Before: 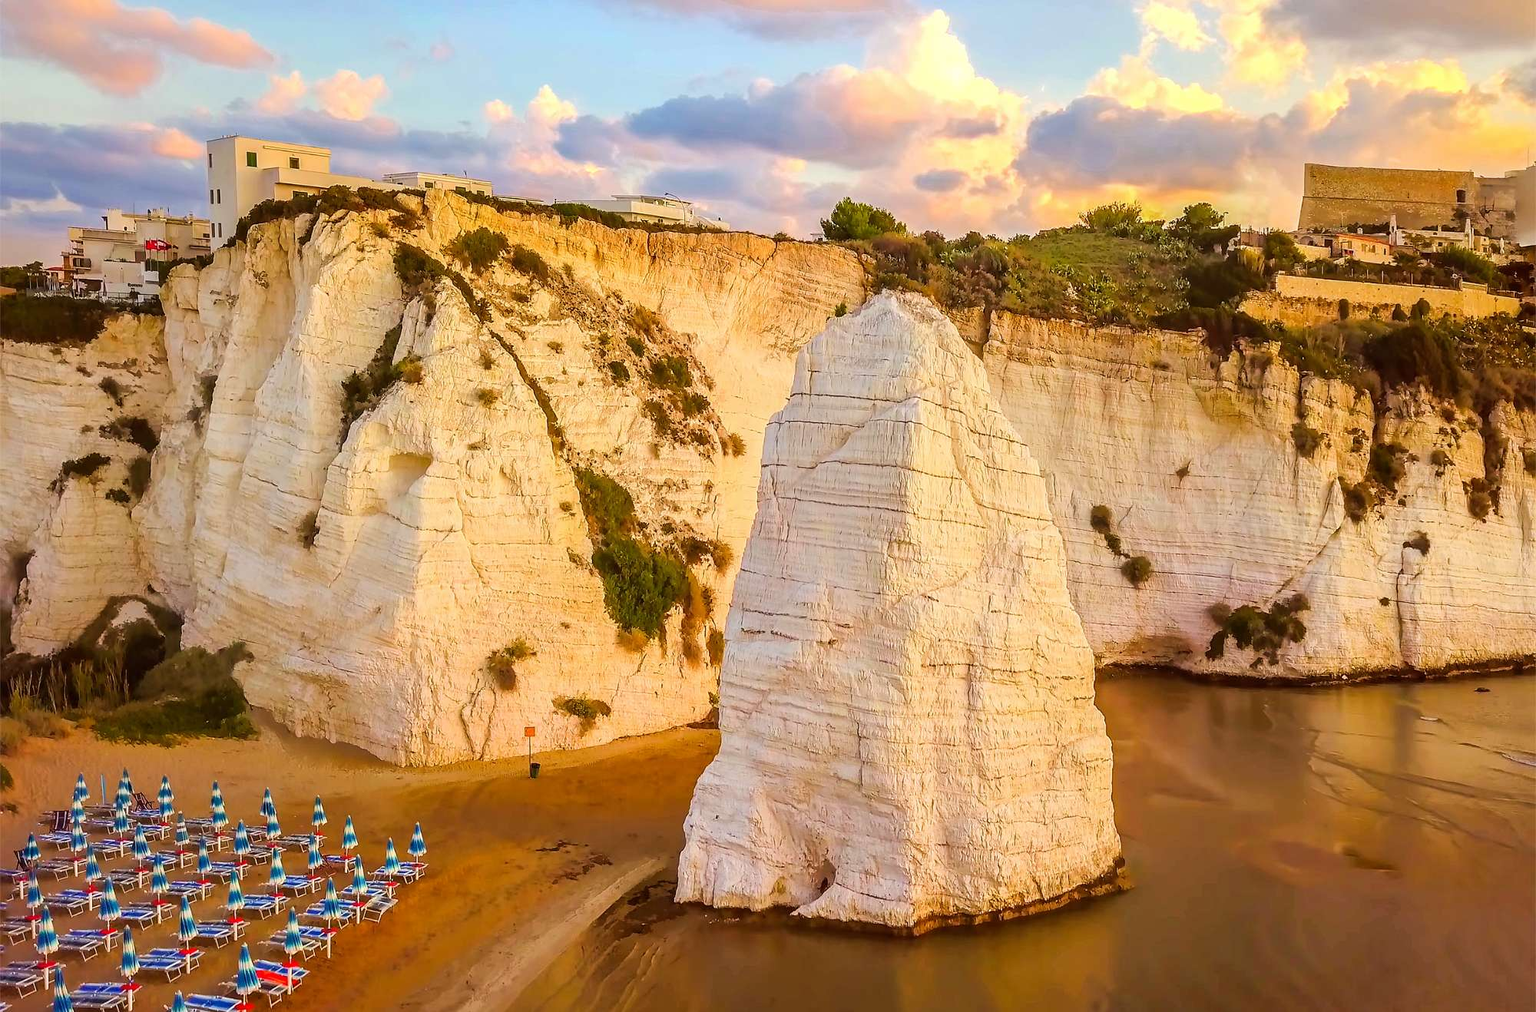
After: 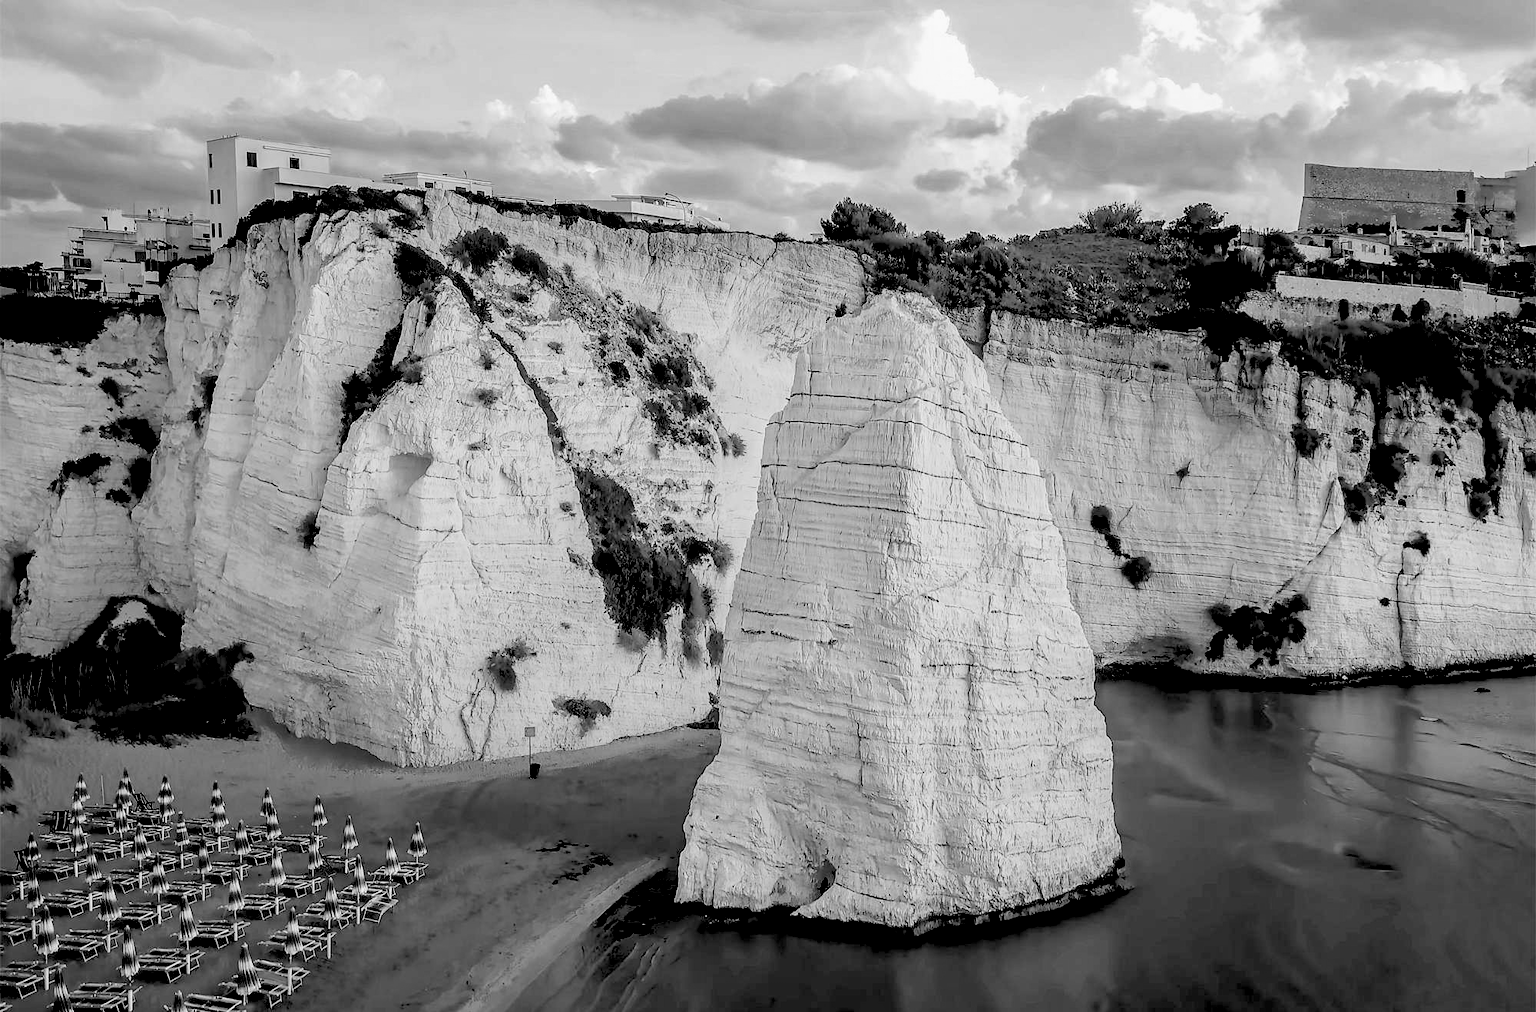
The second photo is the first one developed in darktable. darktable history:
monochrome: a 1.94, b -0.638
exposure: black level correction 0.056, exposure -0.039 EV, compensate highlight preservation false
